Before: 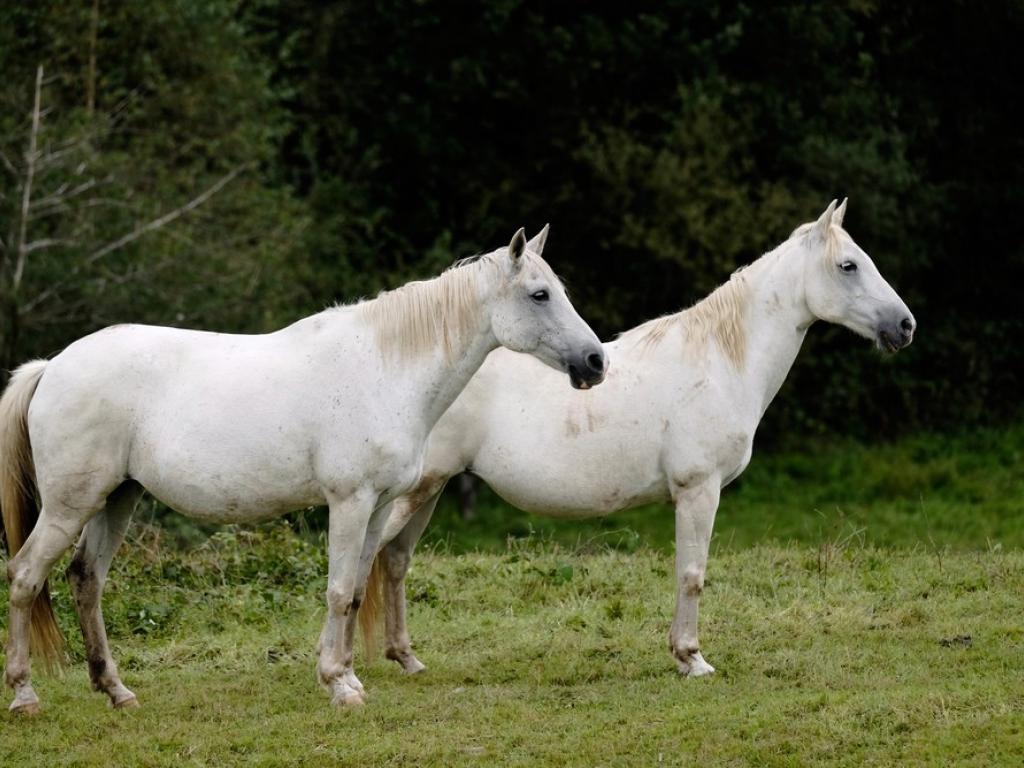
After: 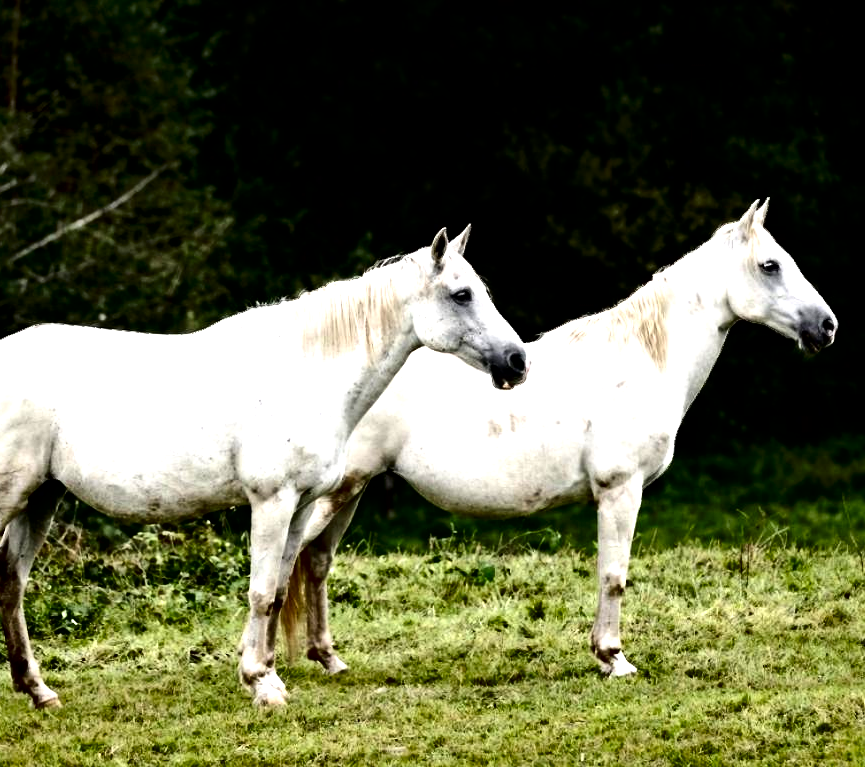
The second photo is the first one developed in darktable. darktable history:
contrast equalizer: octaves 7, y [[0.511, 0.558, 0.631, 0.632, 0.559, 0.512], [0.5 ×6], [0.5 ×6], [0 ×6], [0 ×6]]
contrast brightness saturation: contrast 0.194, brightness -0.222, saturation 0.117
local contrast: mode bilateral grid, contrast 21, coarseness 49, detail 120%, midtone range 0.2
tone equalizer: -8 EV -1.06 EV, -7 EV -1.01 EV, -6 EV -0.84 EV, -5 EV -0.612 EV, -3 EV 0.545 EV, -2 EV 0.885 EV, -1 EV 0.999 EV, +0 EV 1.07 EV
crop: left 7.646%, right 7.805%
